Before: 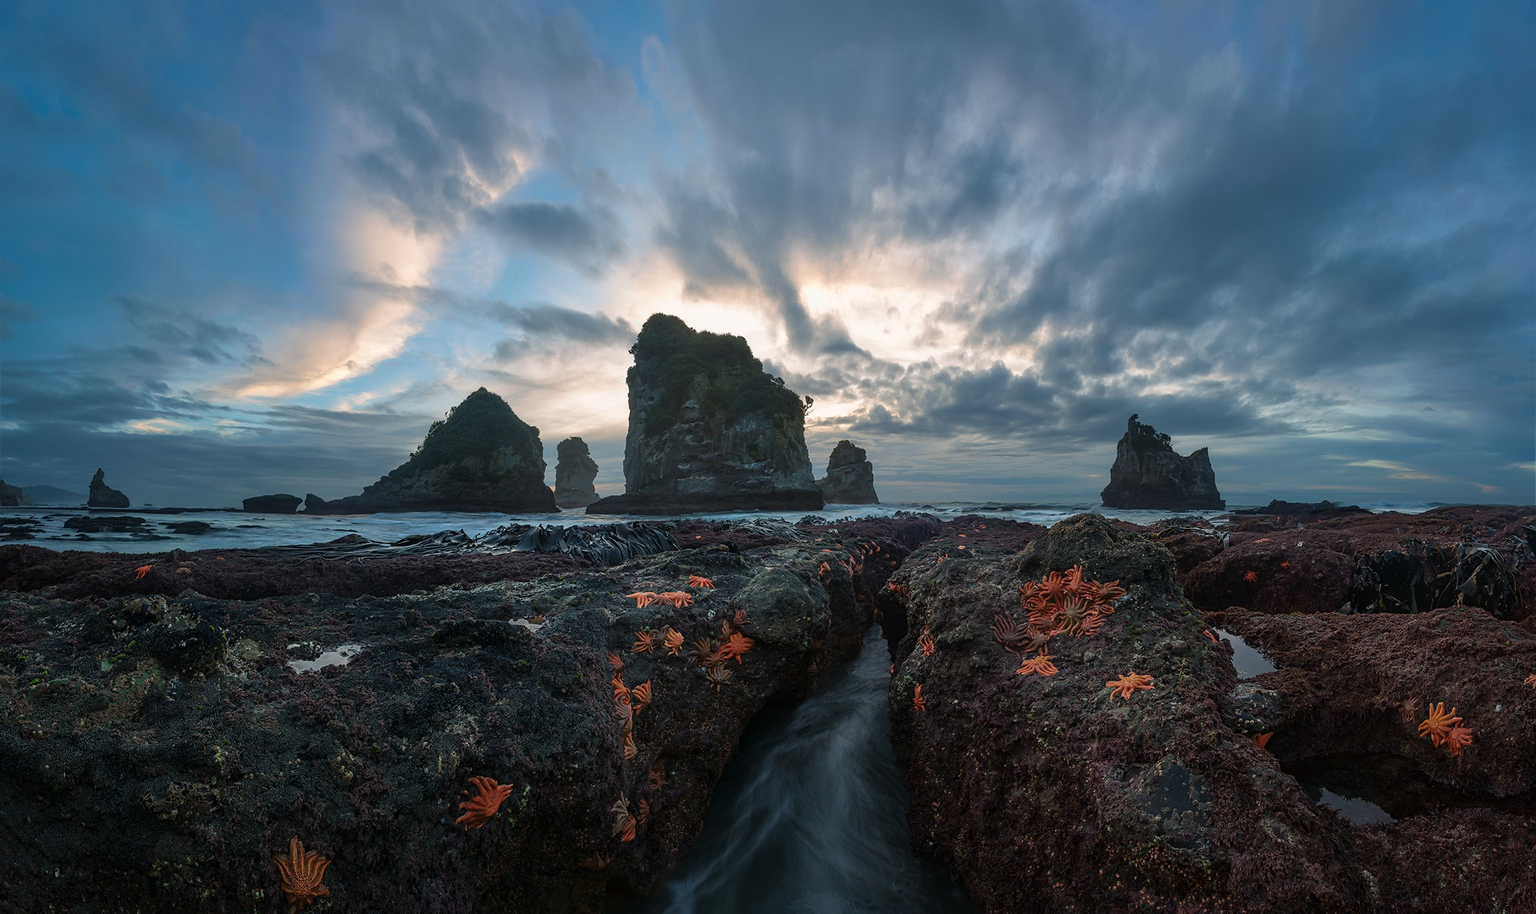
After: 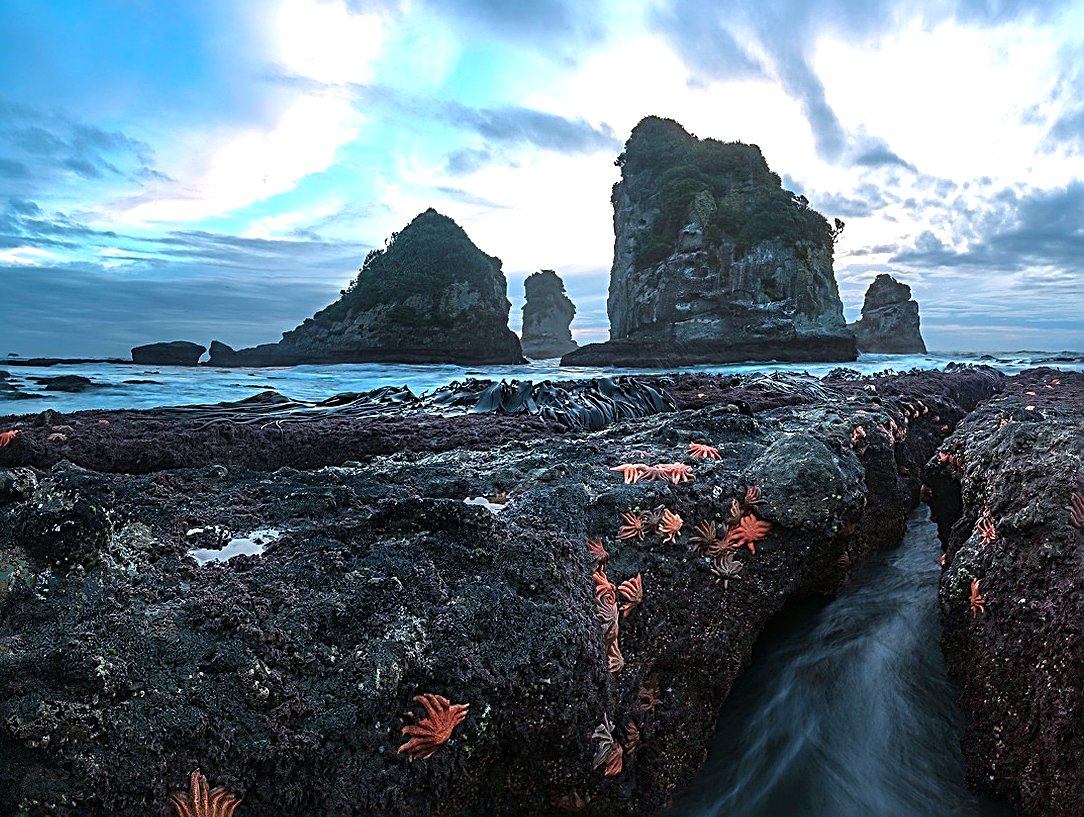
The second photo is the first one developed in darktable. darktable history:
sharpen: radius 2.84, amount 0.716
tone equalizer: -8 EV -0.389 EV, -7 EV -0.388 EV, -6 EV -0.33 EV, -5 EV -0.186 EV, -3 EV 0.251 EV, -2 EV 0.325 EV, -1 EV 0.373 EV, +0 EV 0.427 EV
crop: left 9.006%, top 24.196%, right 34.512%, bottom 4.22%
color correction: highlights a* -2.14, highlights b* -18.18
exposure: exposure 0.717 EV, compensate exposure bias true, compensate highlight preservation false
